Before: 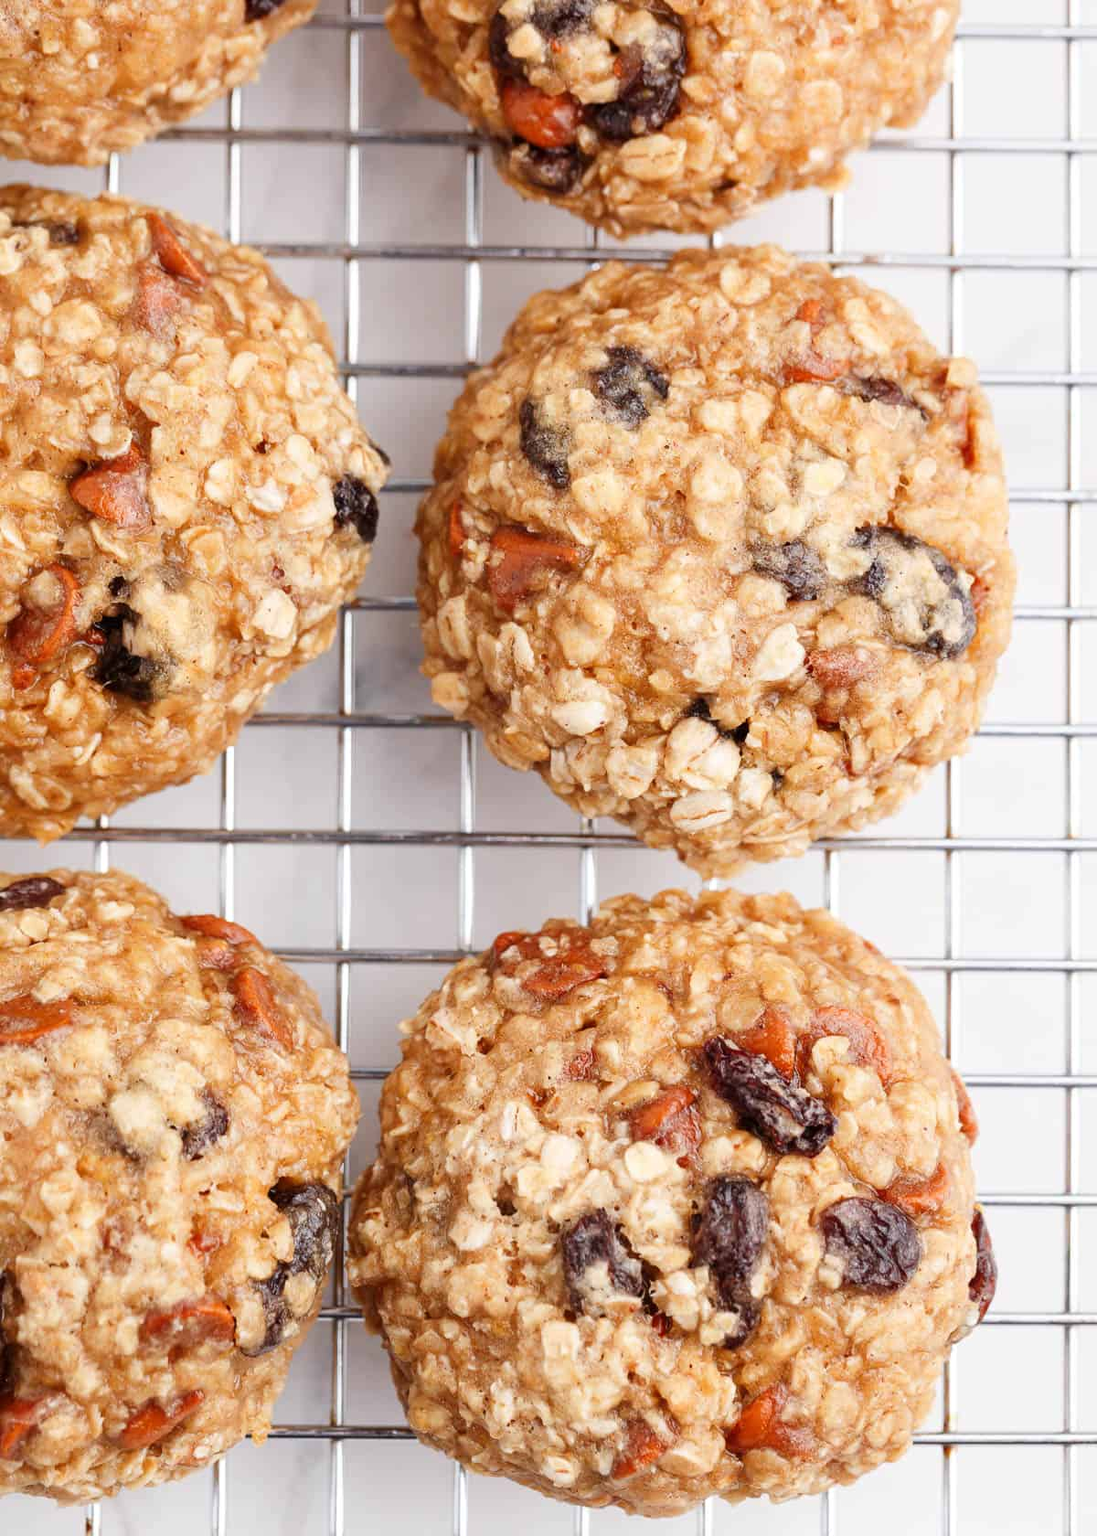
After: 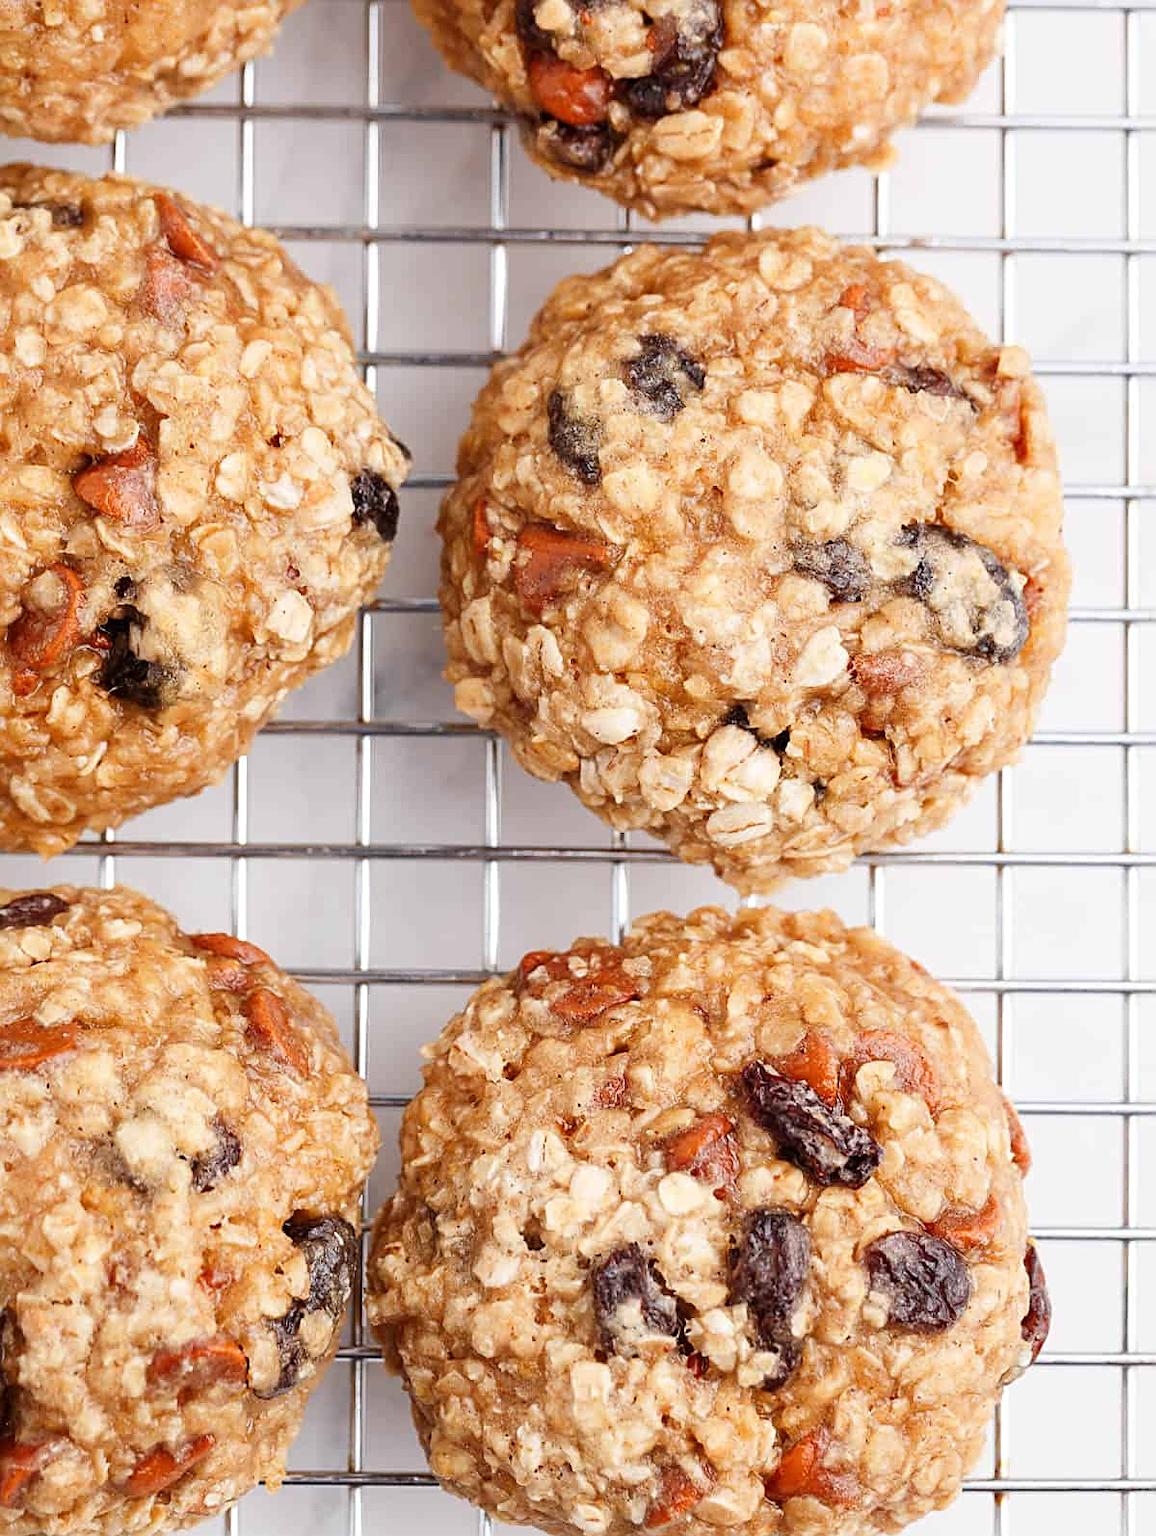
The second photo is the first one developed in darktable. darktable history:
crop and rotate: top 1.935%, bottom 3.178%
sharpen: on, module defaults
